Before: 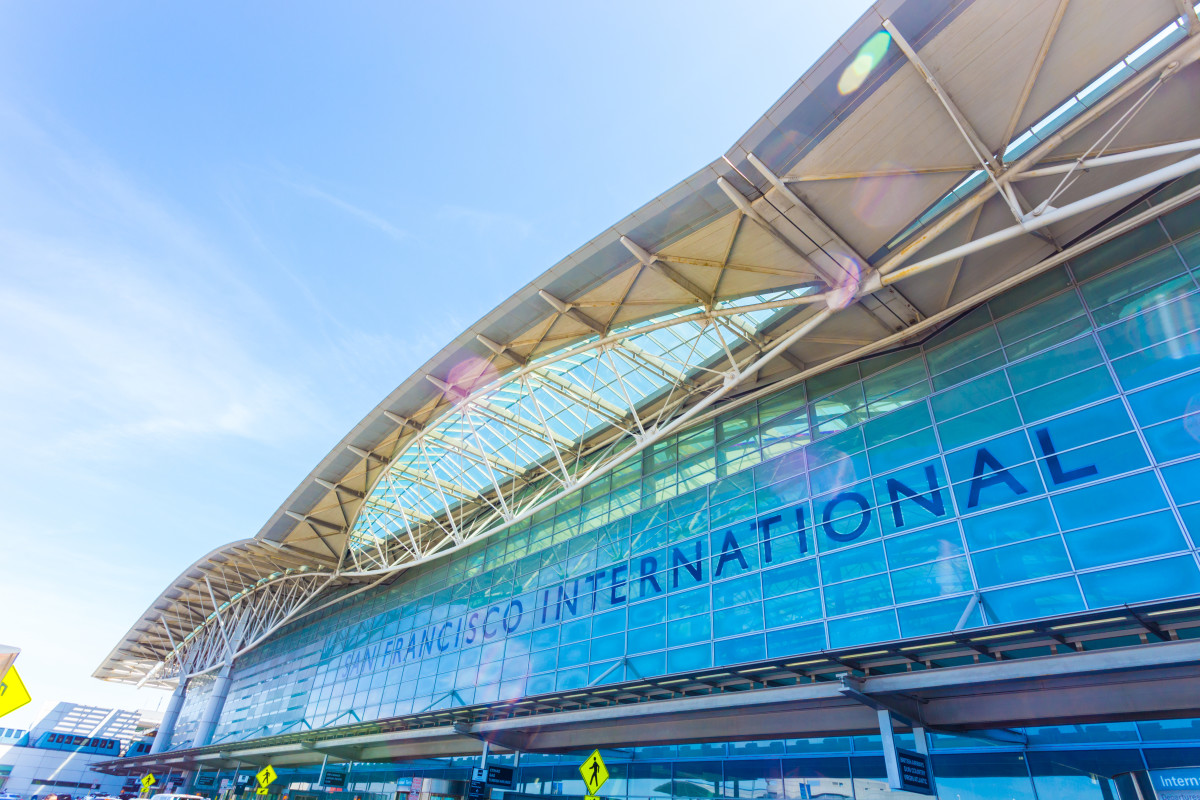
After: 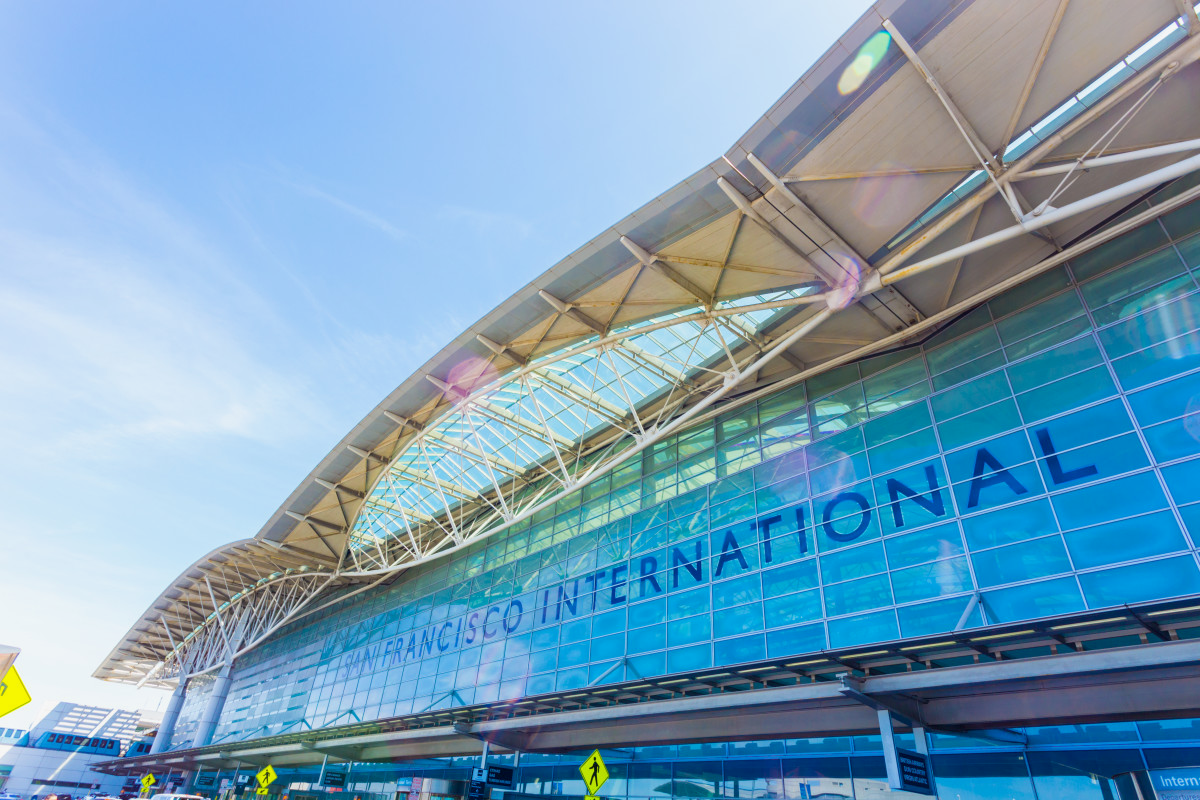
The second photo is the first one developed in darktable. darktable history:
exposure: black level correction 0.002, exposure -0.103 EV, compensate highlight preservation false
